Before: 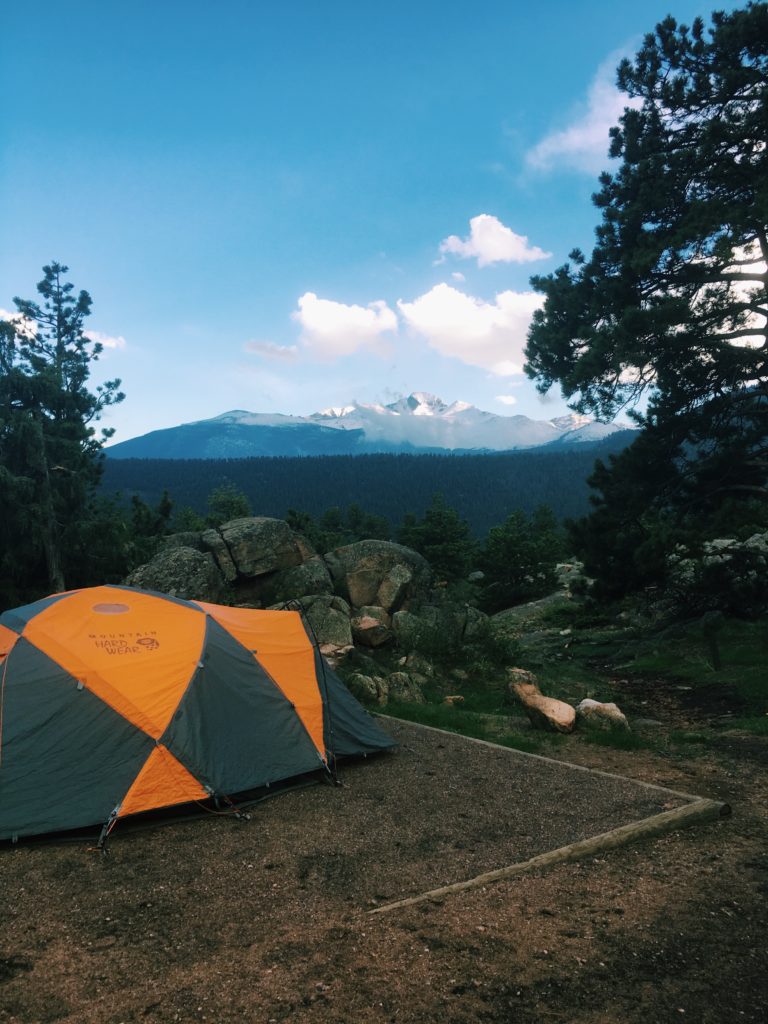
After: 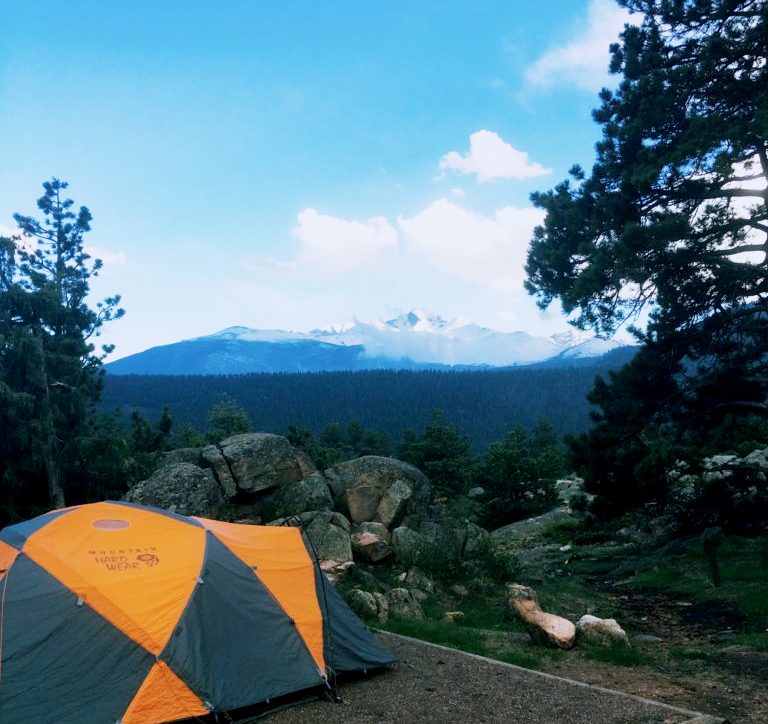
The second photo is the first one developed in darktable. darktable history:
crop and rotate: top 8.293%, bottom 20.996%
base curve: curves: ch0 [(0, 0) (0.088, 0.125) (0.176, 0.251) (0.354, 0.501) (0.613, 0.749) (1, 0.877)], preserve colors none
exposure: black level correction 0.005, exposure 0.001 EV, compensate highlight preservation false
white balance: red 0.948, green 1.02, blue 1.176
